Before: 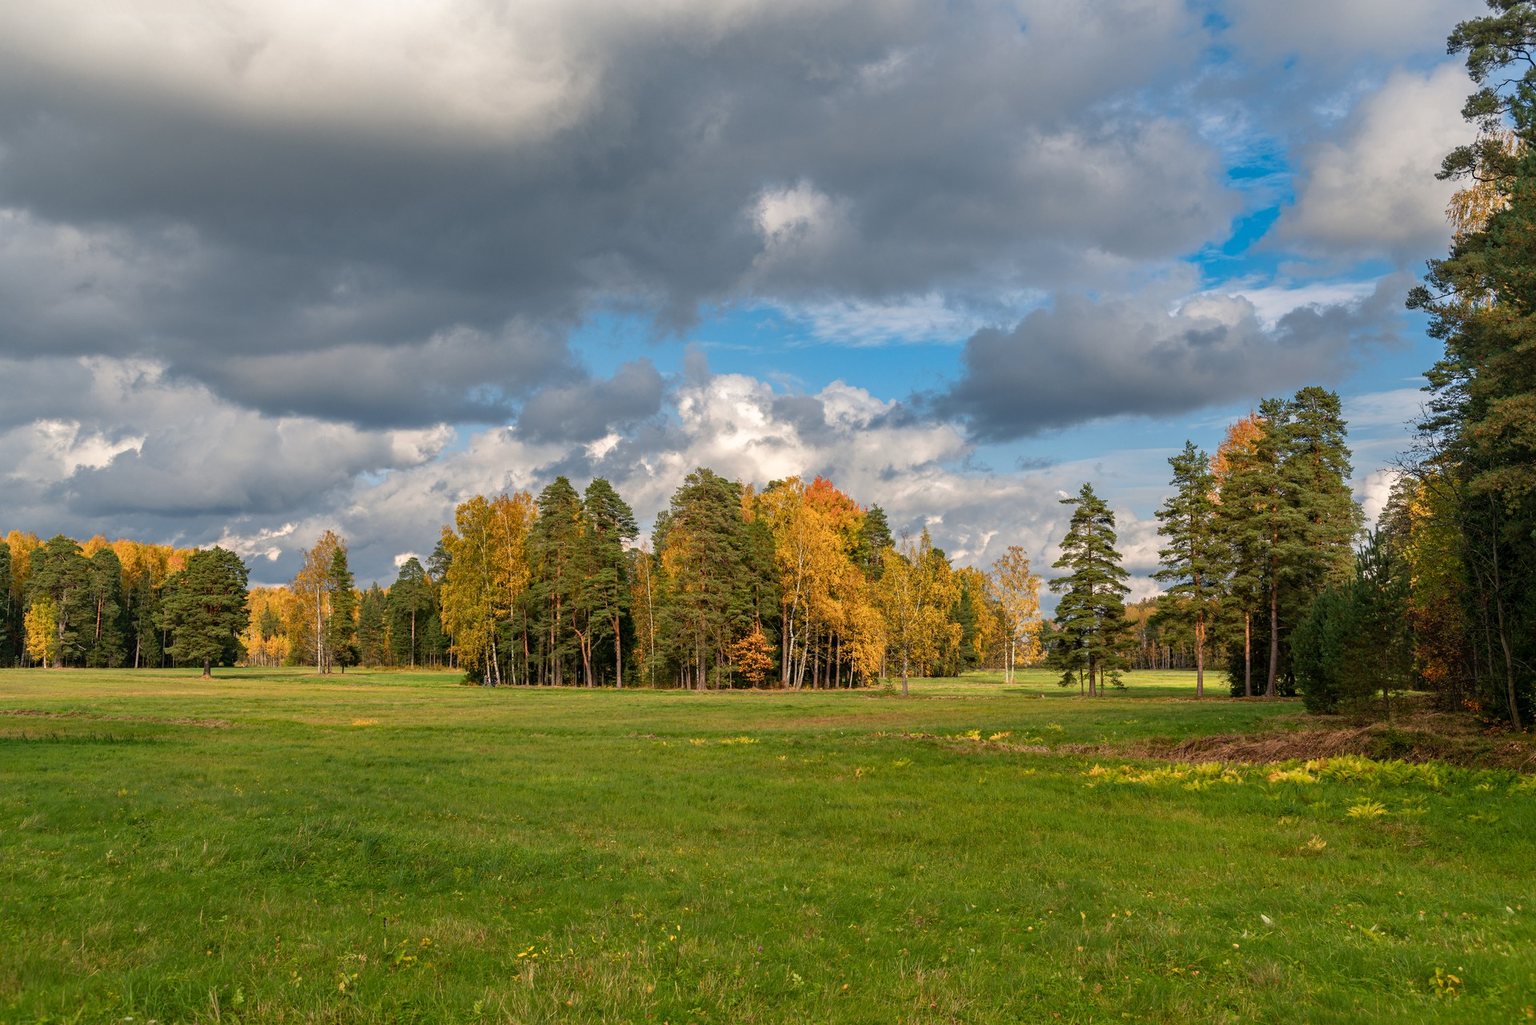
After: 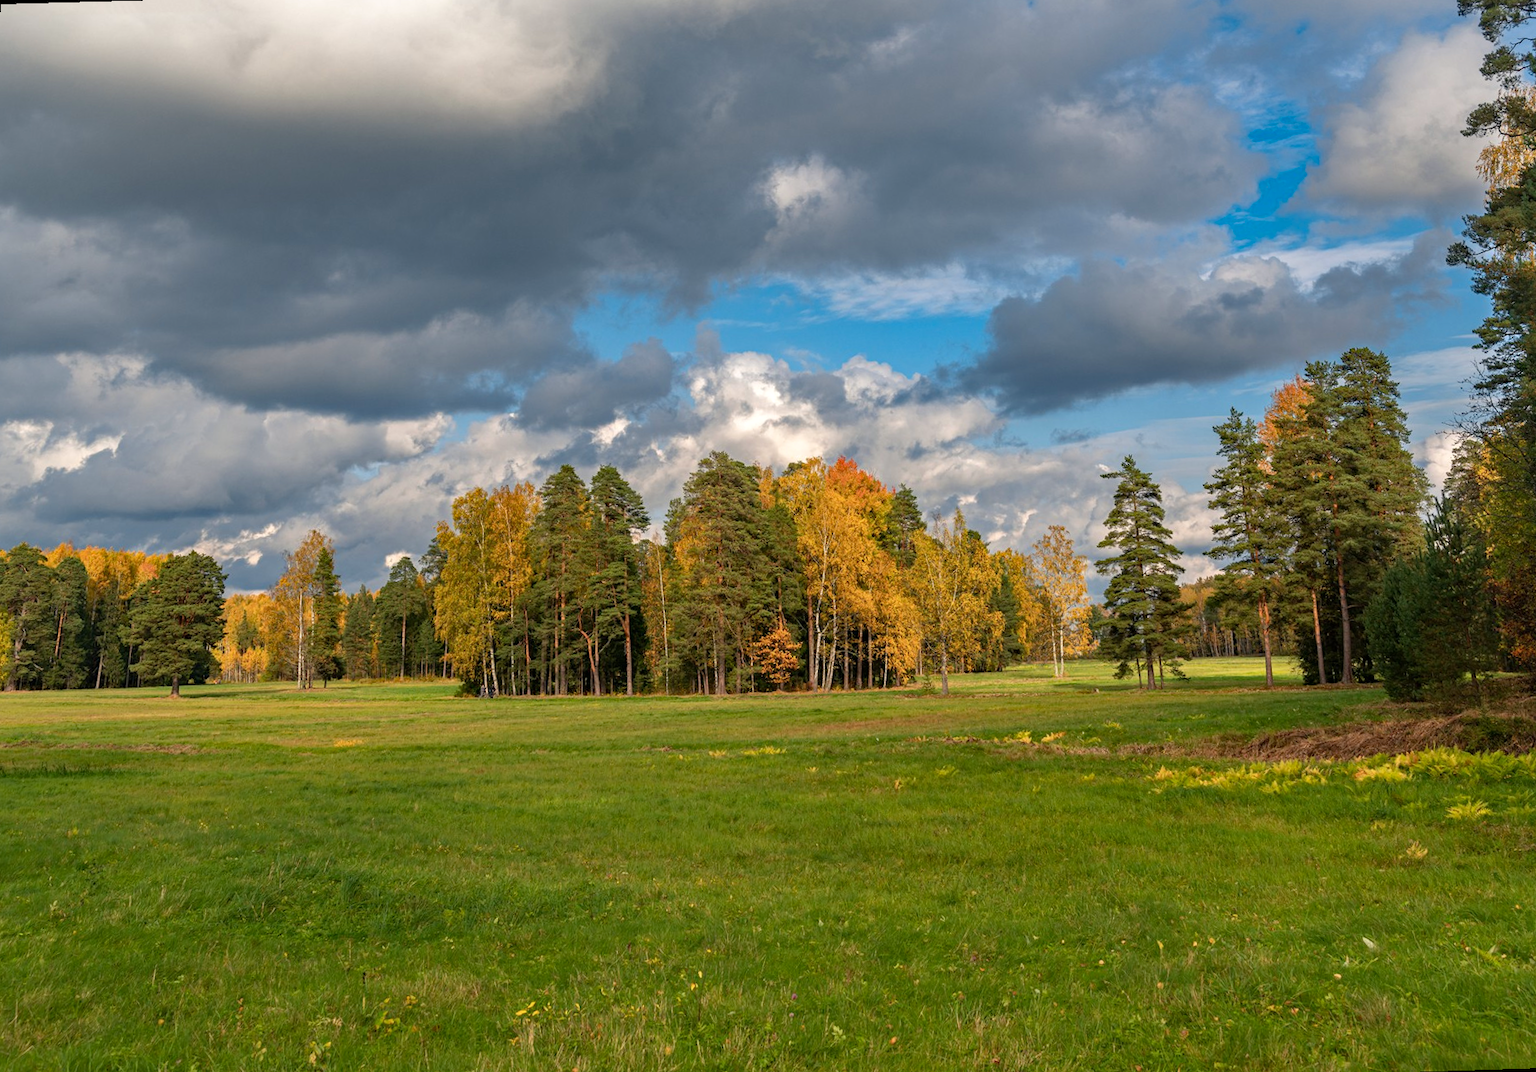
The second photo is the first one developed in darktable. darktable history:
rotate and perspective: rotation -1.68°, lens shift (vertical) -0.146, crop left 0.049, crop right 0.912, crop top 0.032, crop bottom 0.96
haze removal: compatibility mode true, adaptive false
